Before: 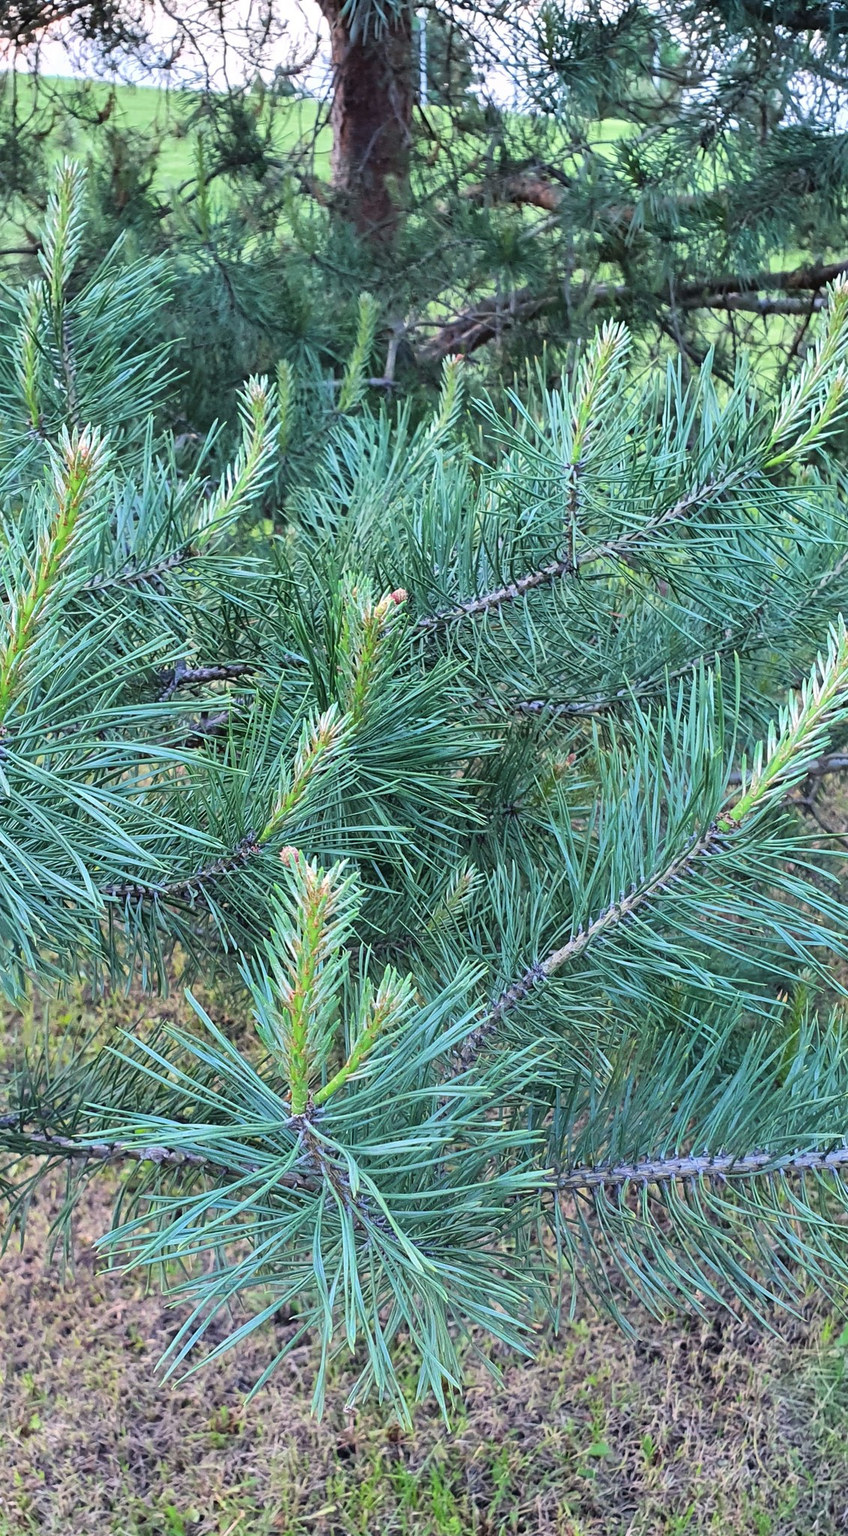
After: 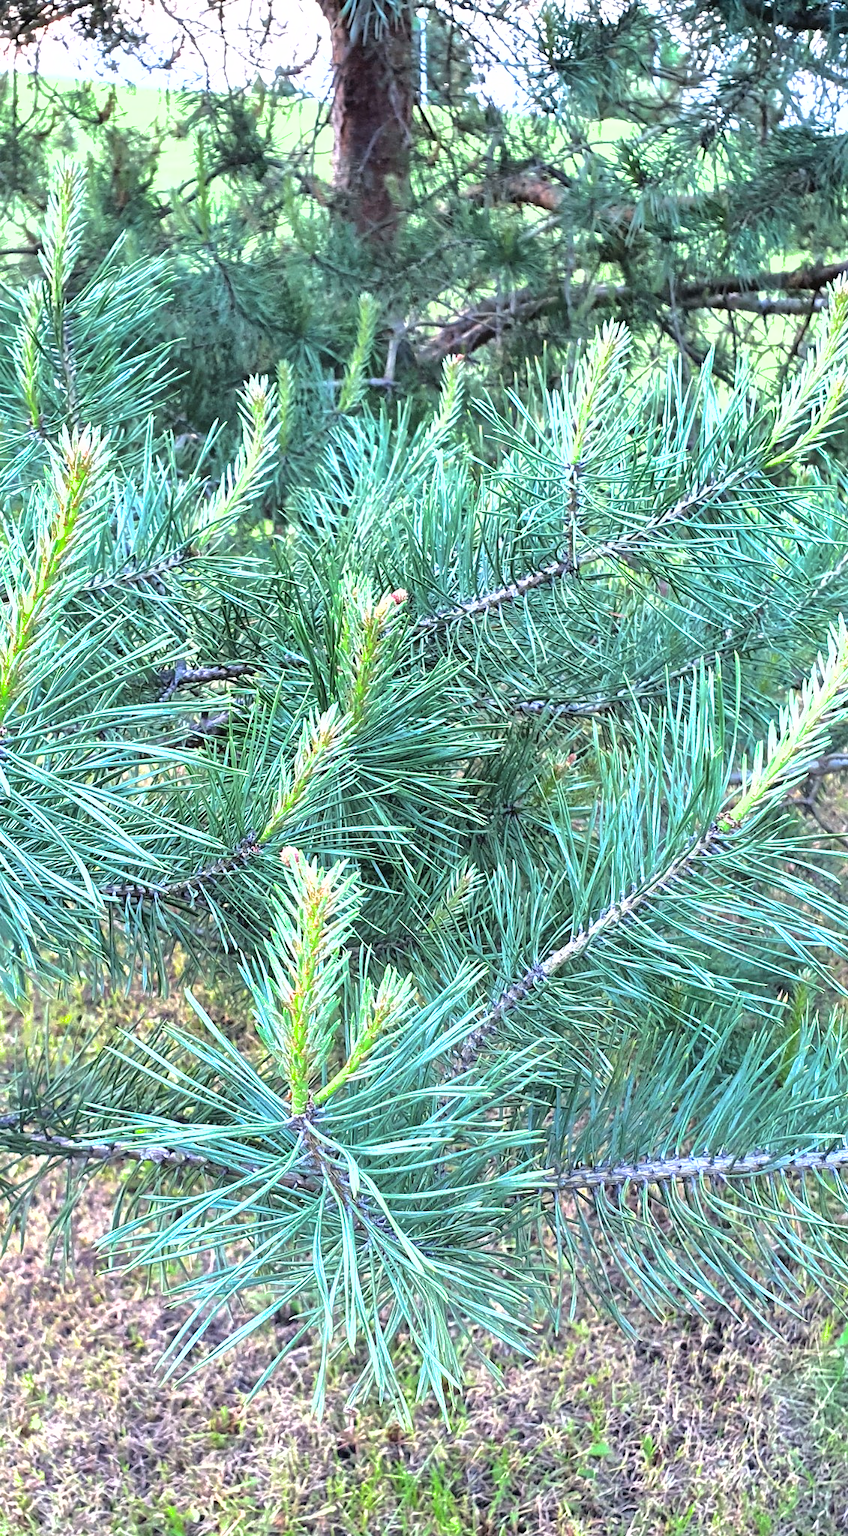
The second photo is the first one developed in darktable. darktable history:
tone equalizer: -8 EV -1.05 EV, -7 EV -1.03 EV, -6 EV -0.842 EV, -5 EV -0.582 EV, -3 EV 0.549 EV, -2 EV 0.875 EV, -1 EV 0.991 EV, +0 EV 1.07 EV
shadows and highlights: on, module defaults
local contrast: mode bilateral grid, contrast 99, coarseness 99, detail 96%, midtone range 0.2
